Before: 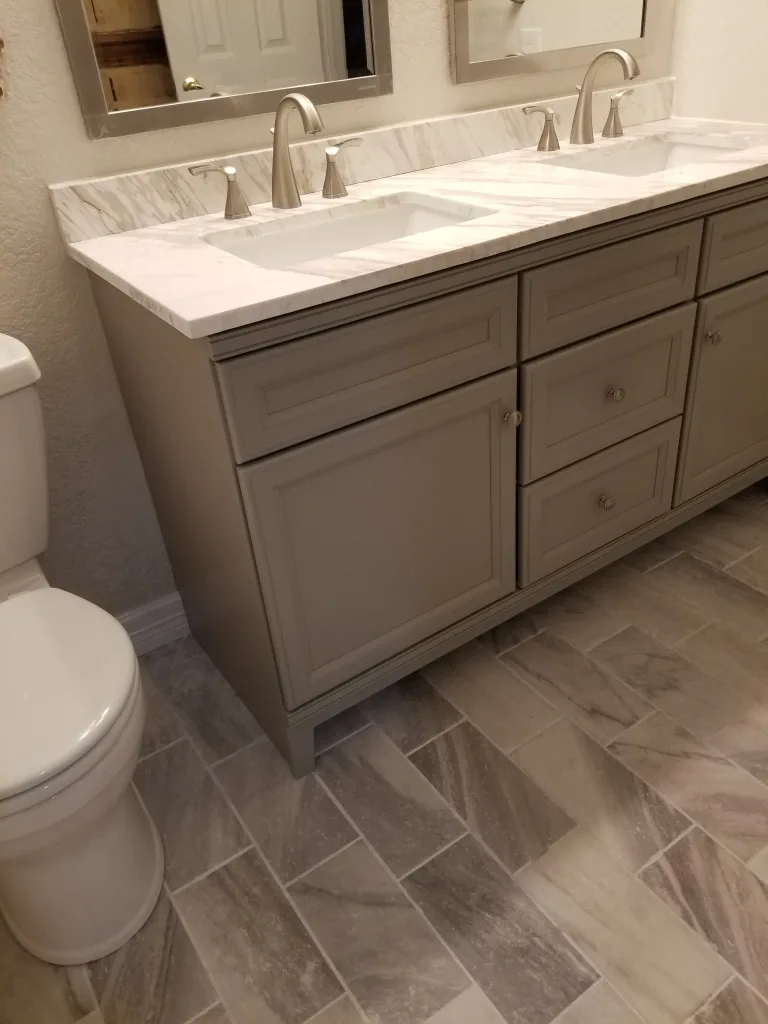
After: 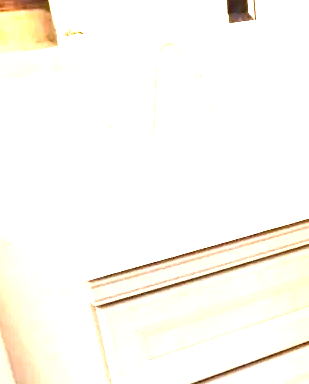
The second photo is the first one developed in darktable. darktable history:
crop: left 15.587%, top 5.464%, right 44.085%, bottom 57.02%
exposure: black level correction 0, exposure 4.032 EV, compensate highlight preservation false
